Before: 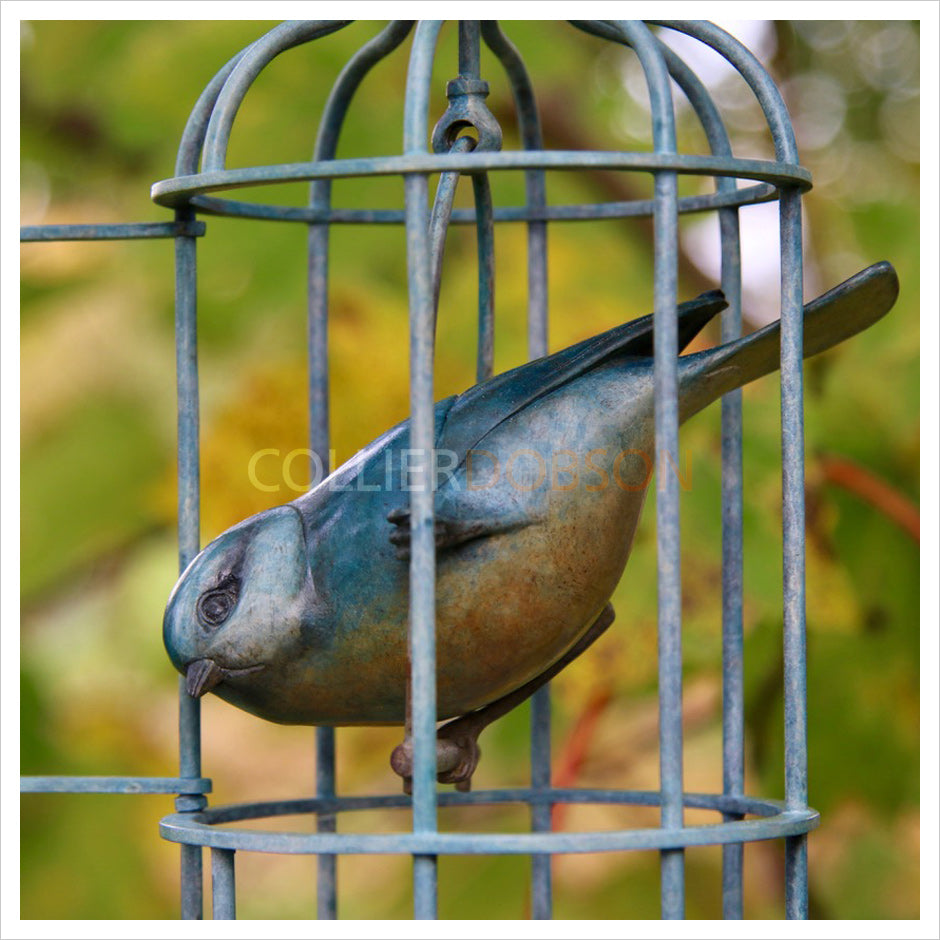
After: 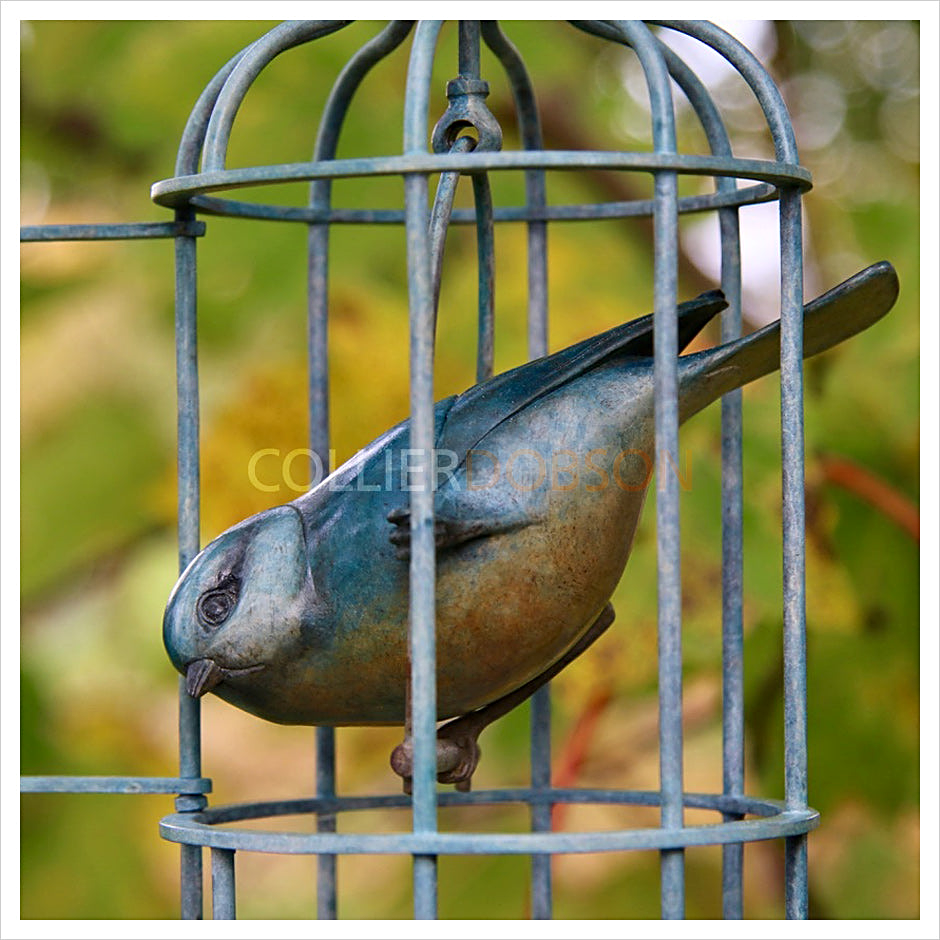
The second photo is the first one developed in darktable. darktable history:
contrast brightness saturation: contrast 0.073
sharpen: on, module defaults
